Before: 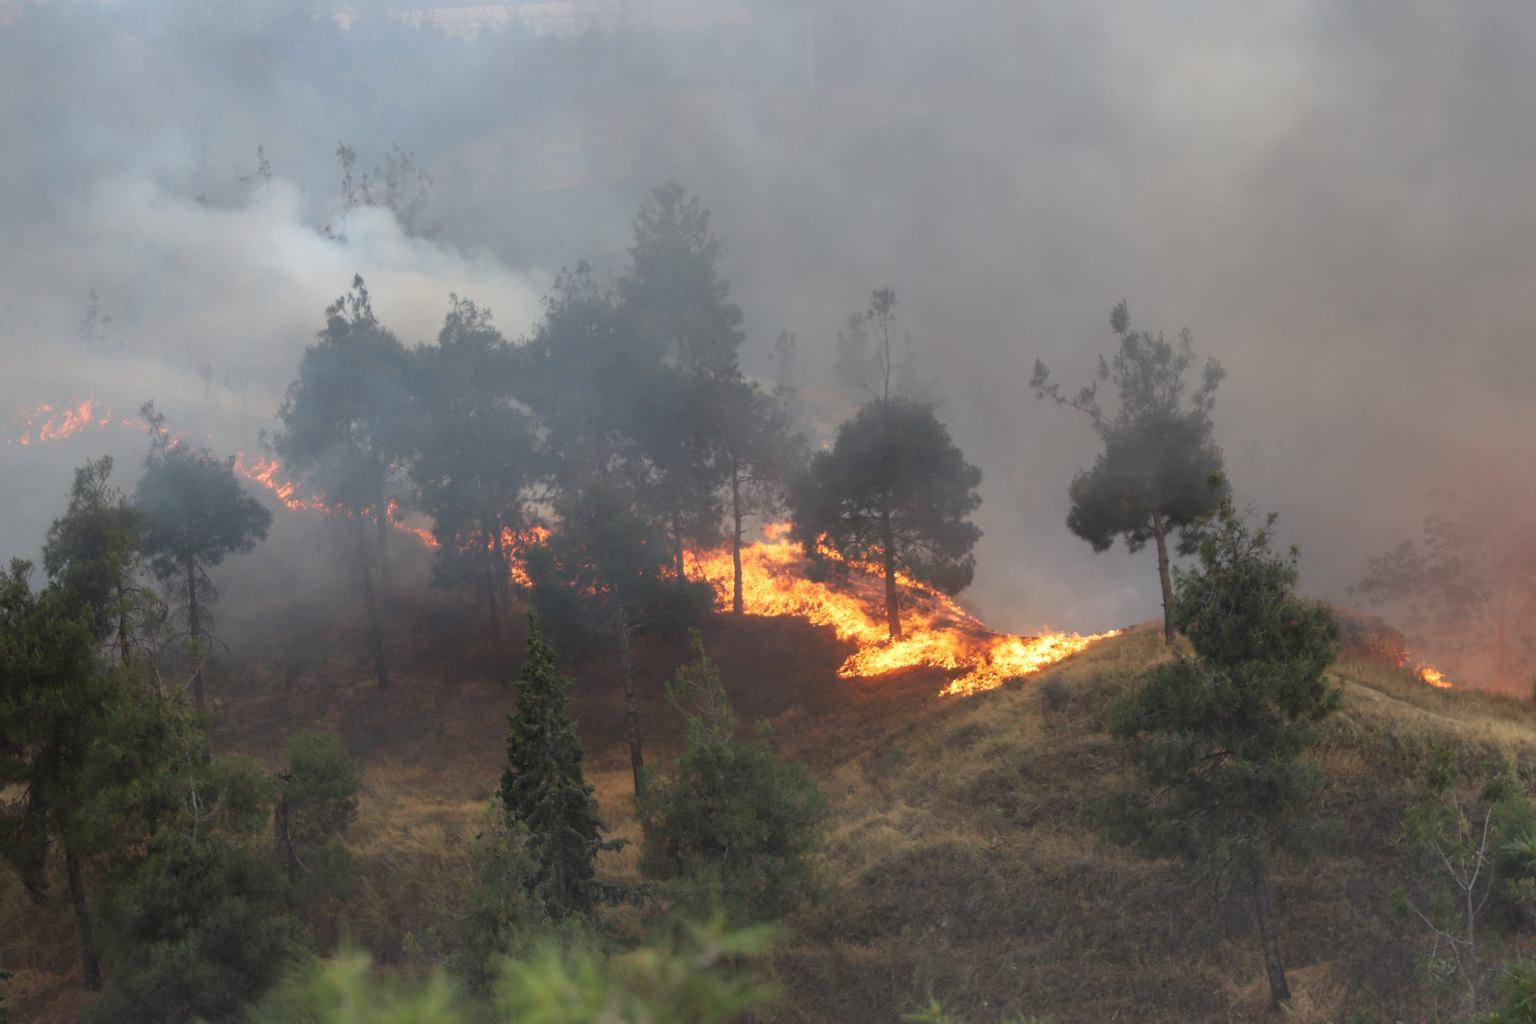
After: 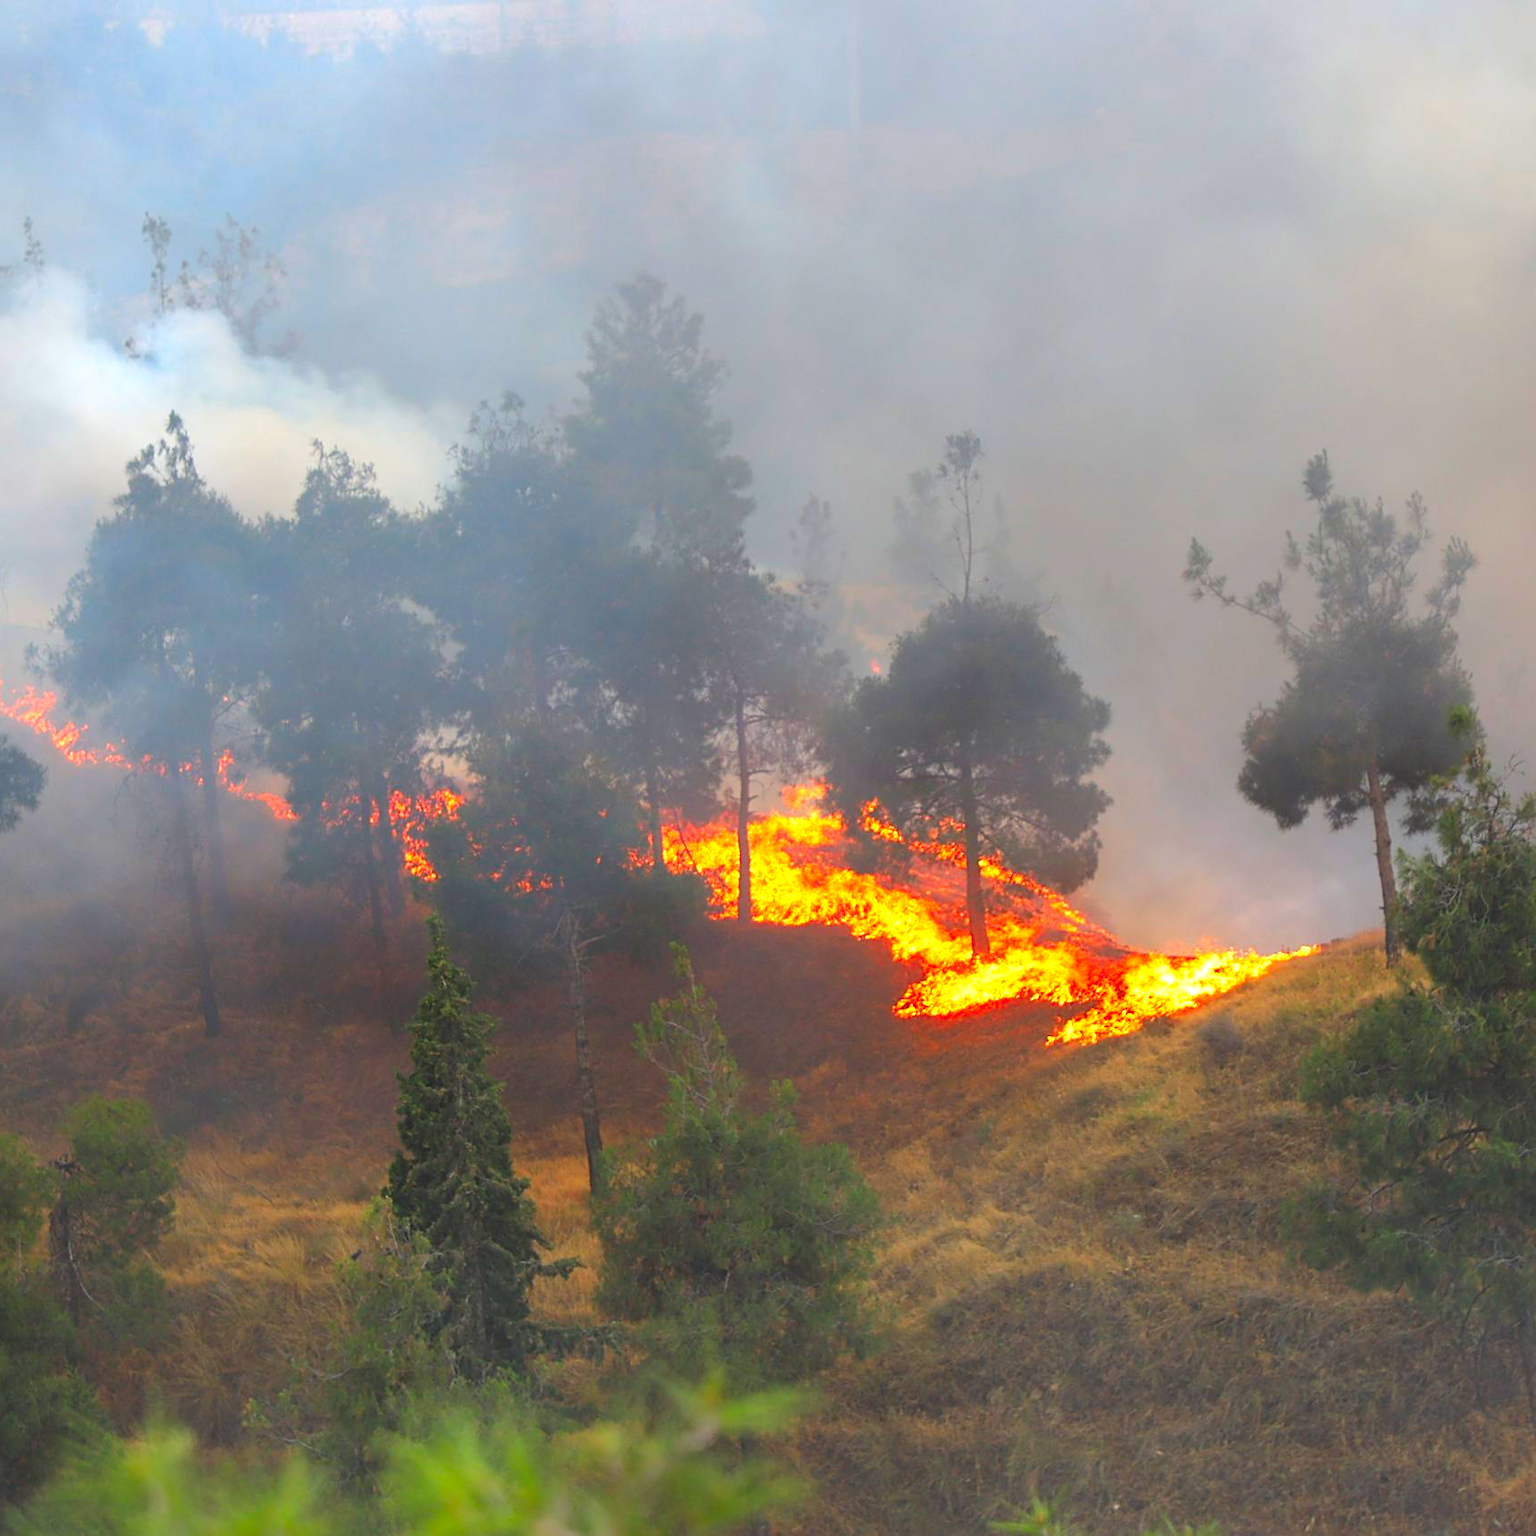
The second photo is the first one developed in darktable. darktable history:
crop and rotate: left 15.754%, right 17.579%
exposure: black level correction -0.005, exposure 0.622 EV, compensate highlight preservation false
sharpen: on, module defaults
color correction: saturation 1.8
